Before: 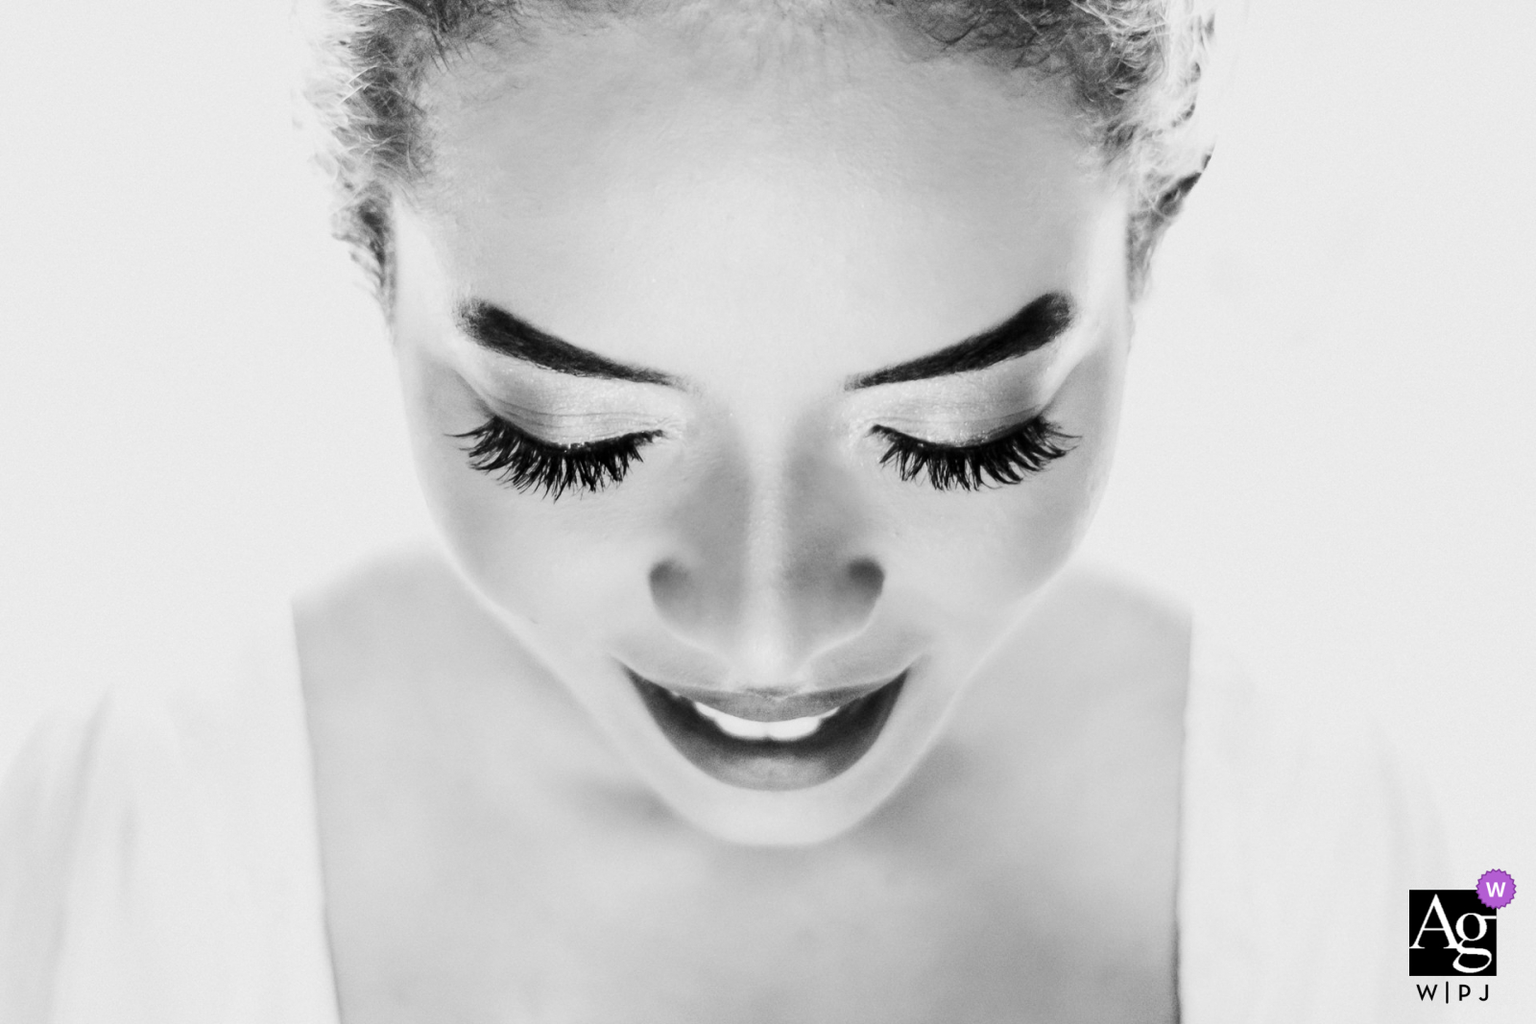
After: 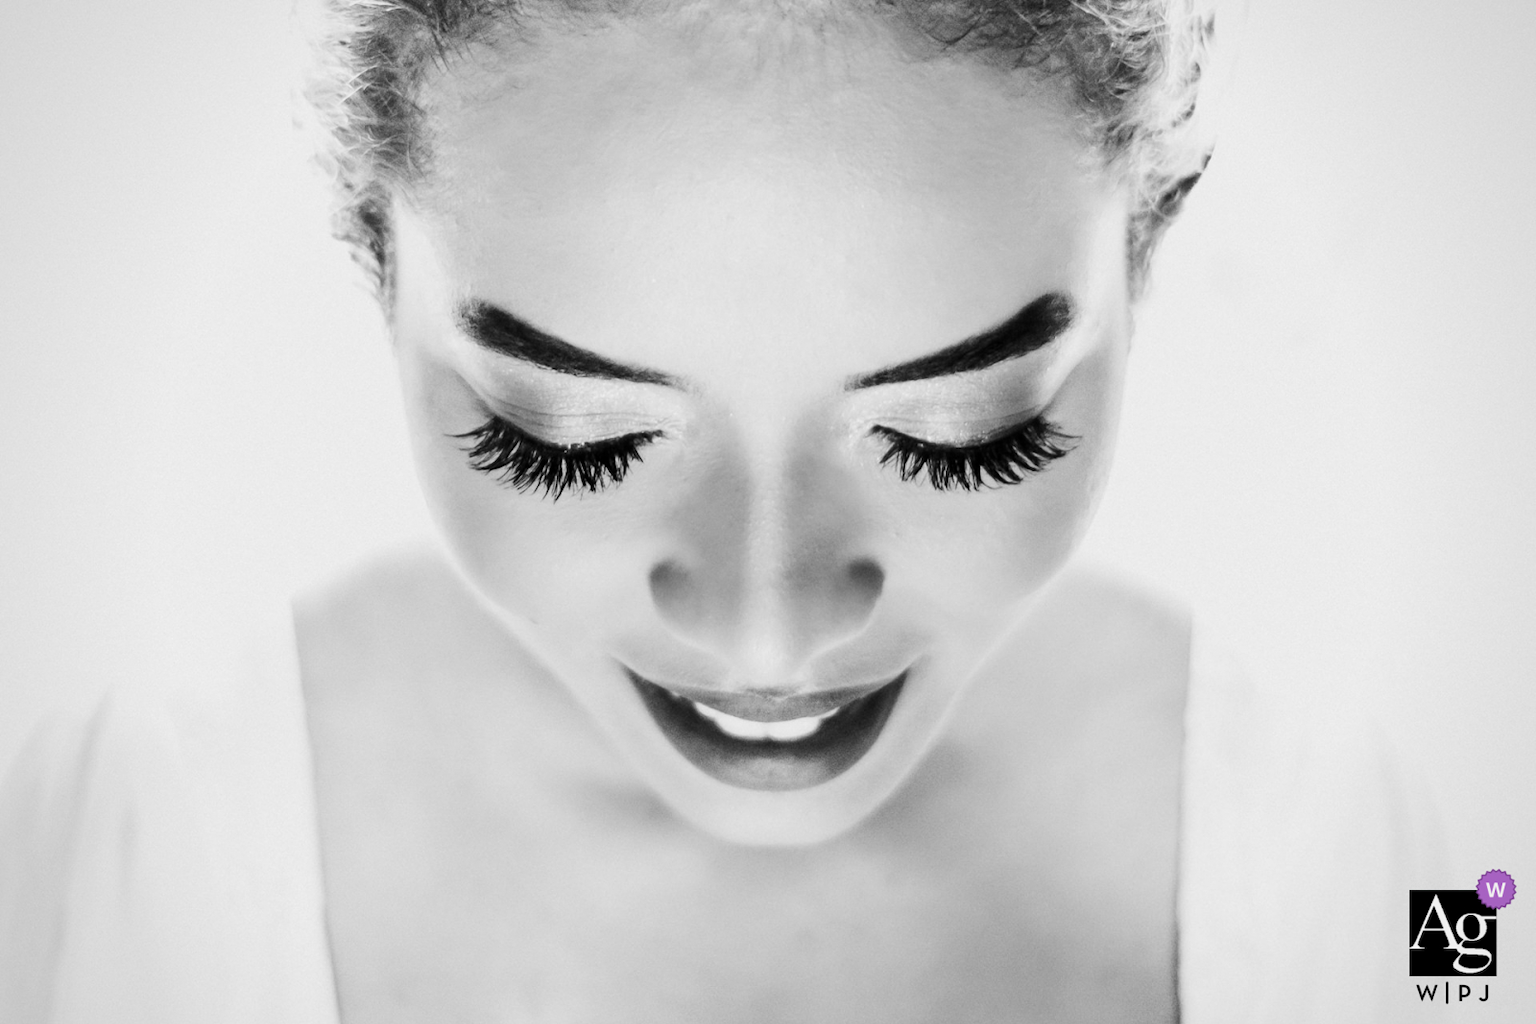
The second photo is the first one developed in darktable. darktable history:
velvia: on, module defaults
exposure: compensate highlight preservation false
levels: mode automatic, black 0.023%, white 99.97%, levels [0.062, 0.494, 0.925]
vignetting: fall-off radius 93.87%
